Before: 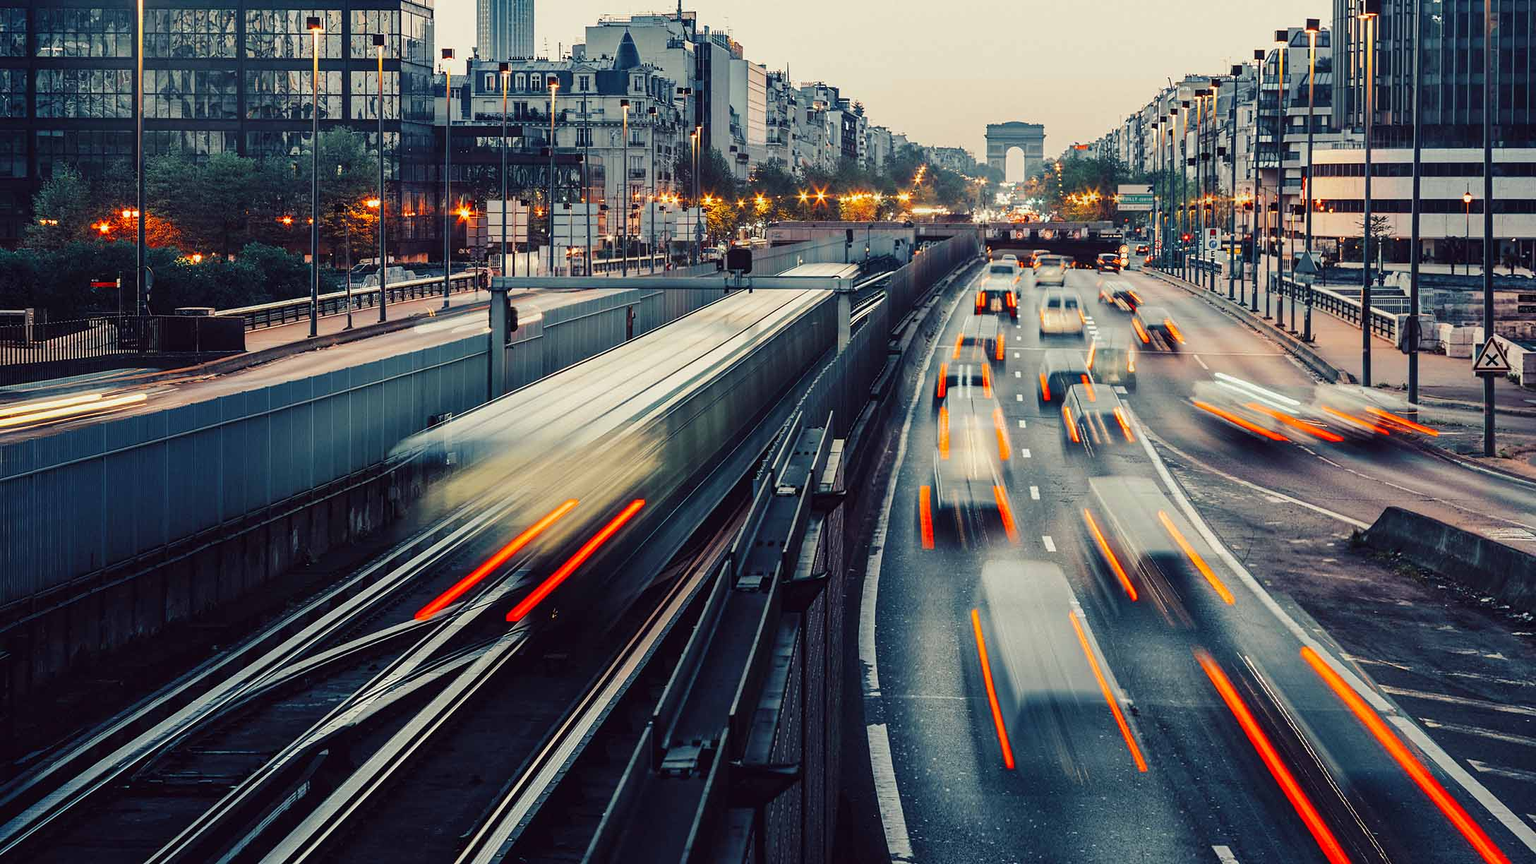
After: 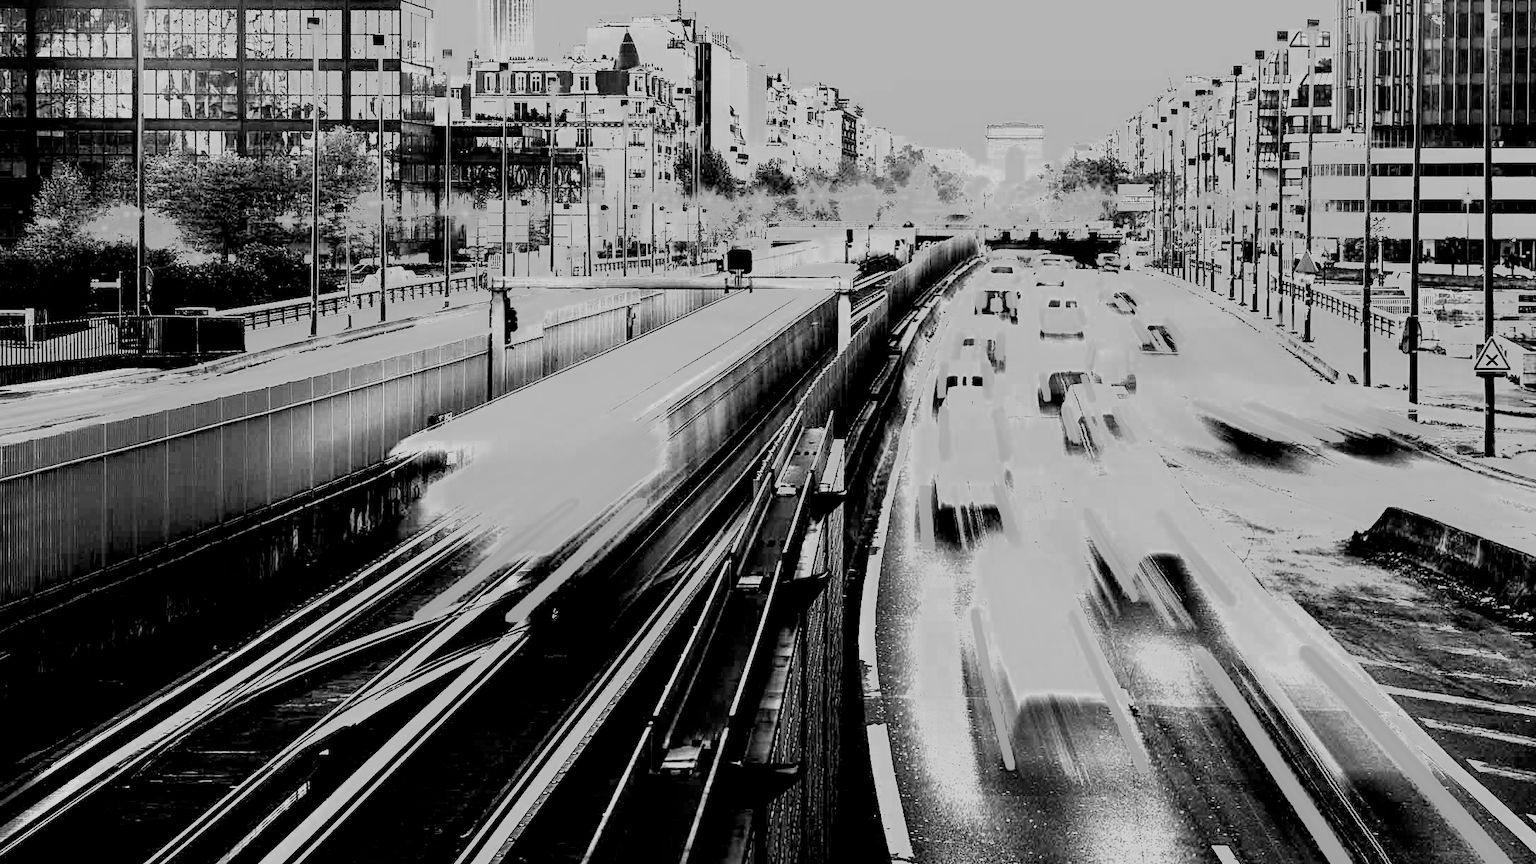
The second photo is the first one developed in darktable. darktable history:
white balance: red 3.132, blue 1.507
monochrome: a 16.01, b -2.65, highlights 0.52
haze removal: compatibility mode true, adaptive false
filmic rgb: middle gray luminance 13.55%, black relative exposure -1.97 EV, white relative exposure 3.1 EV, threshold 6 EV, target black luminance 0%, hardness 1.79, latitude 59.23%, contrast 1.728, highlights saturation mix 5%, shadows ↔ highlights balance -37.52%, add noise in highlights 0, color science v3 (2019), use custom middle-gray values true, iterations of high-quality reconstruction 0, contrast in highlights soft, enable highlight reconstruction true
contrast equalizer: y [[0.579, 0.58, 0.505, 0.5, 0.5, 0.5], [0.5 ×6], [0.5 ×6], [0 ×6], [0 ×6]]
